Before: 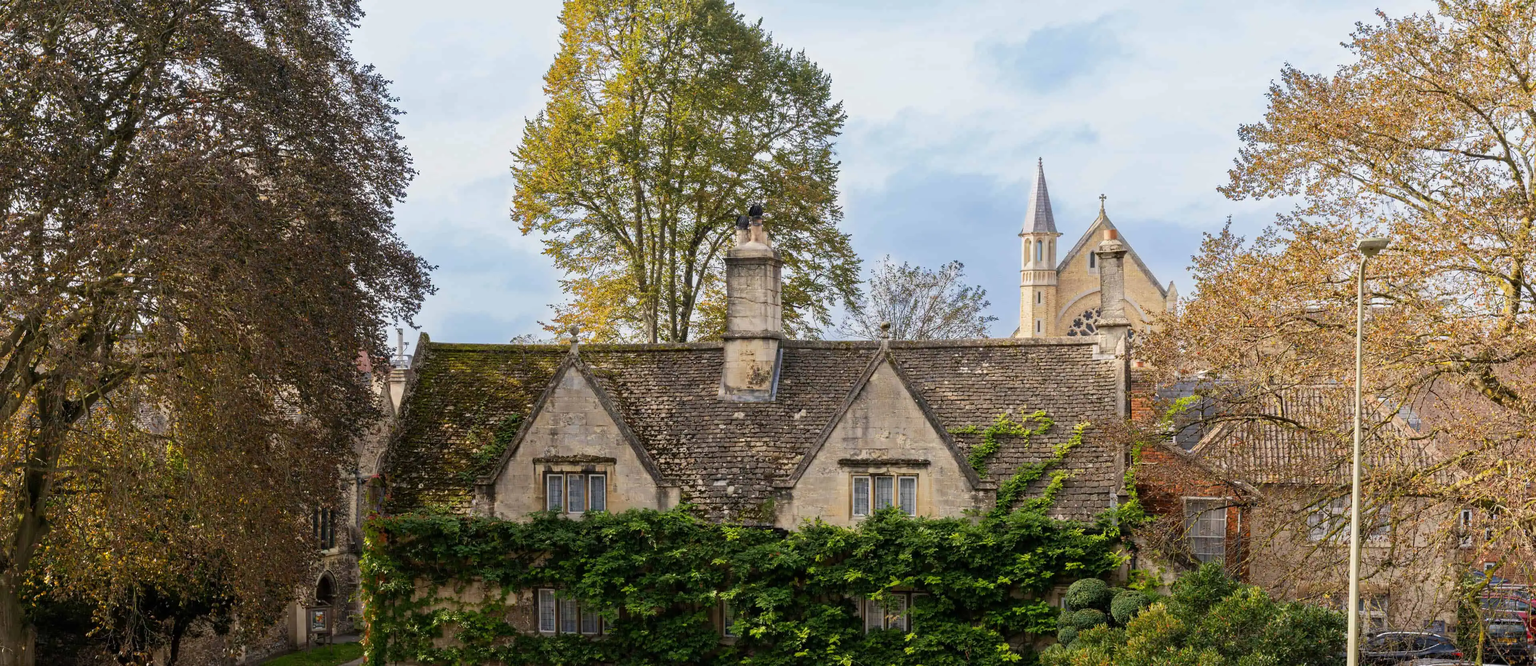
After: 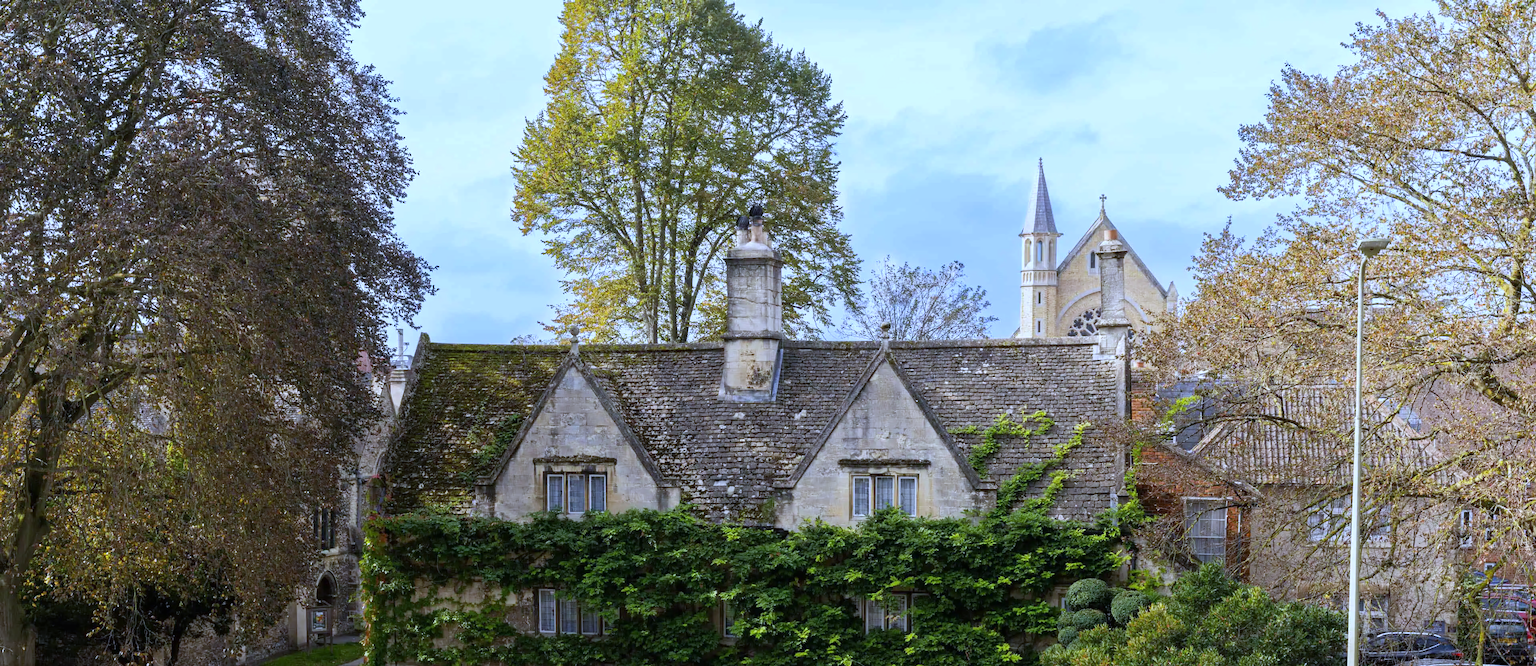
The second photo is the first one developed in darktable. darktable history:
white balance: red 0.871, blue 1.249
tone equalizer: on, module defaults
exposure: black level correction 0, exposure 0.2 EV, compensate exposure bias true, compensate highlight preservation false
